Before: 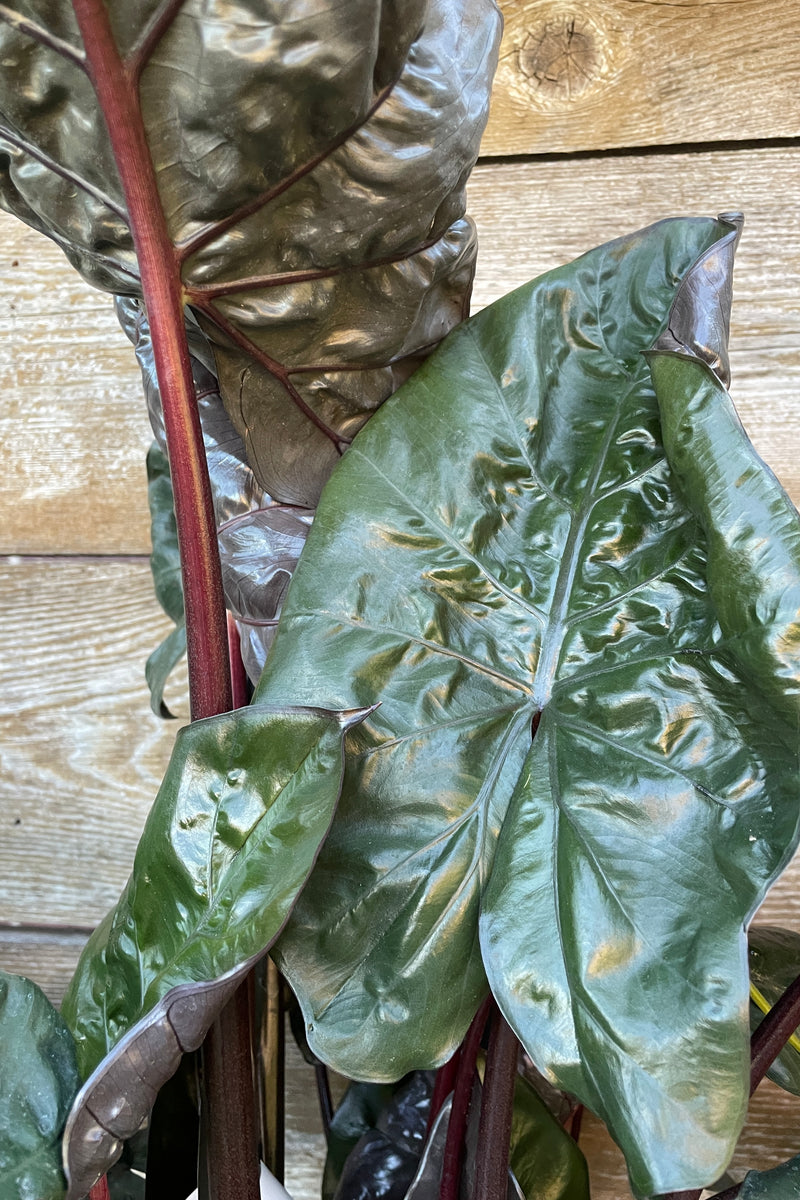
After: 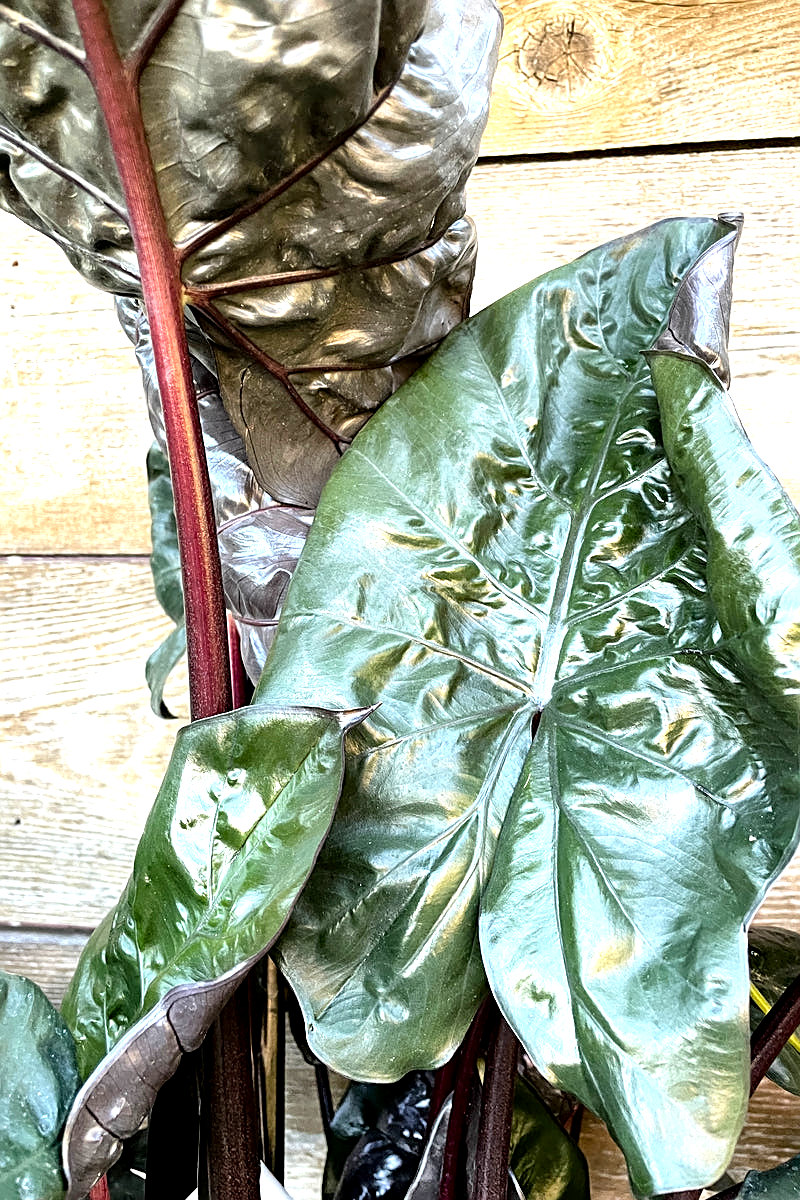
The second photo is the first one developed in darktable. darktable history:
tone equalizer: -8 EV -1.06 EV, -7 EV -1.05 EV, -6 EV -0.901 EV, -5 EV -0.6 EV, -3 EV 0.543 EV, -2 EV 0.879 EV, -1 EV 0.991 EV, +0 EV 1.07 EV
shadows and highlights: shadows 76.87, highlights -25.51, highlights color adjustment 78.5%, soften with gaussian
exposure: black level correction 0.009, exposure 0.016 EV, compensate highlight preservation false
sharpen: on, module defaults
